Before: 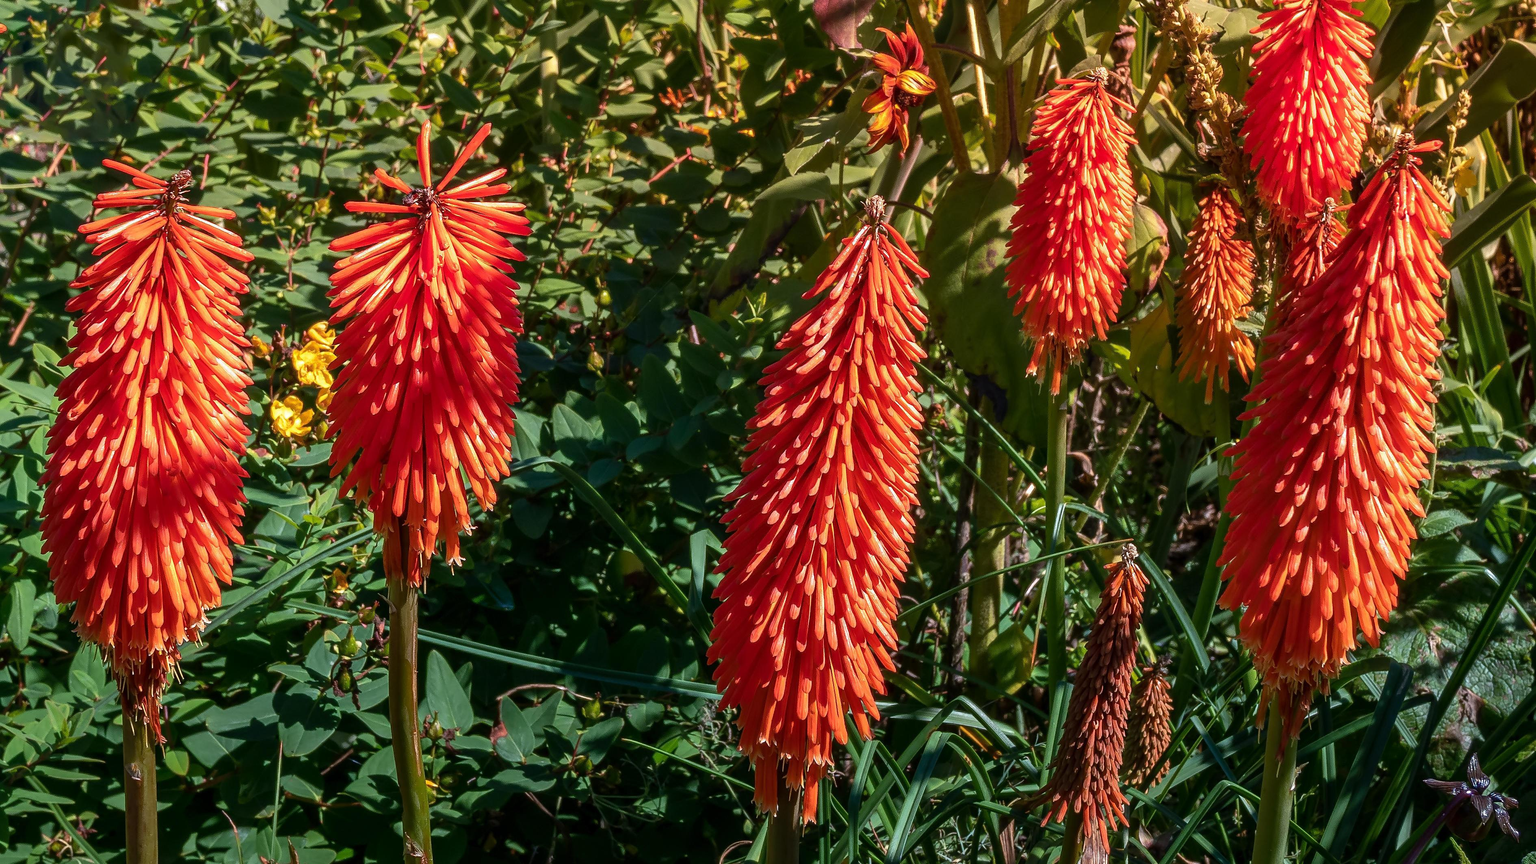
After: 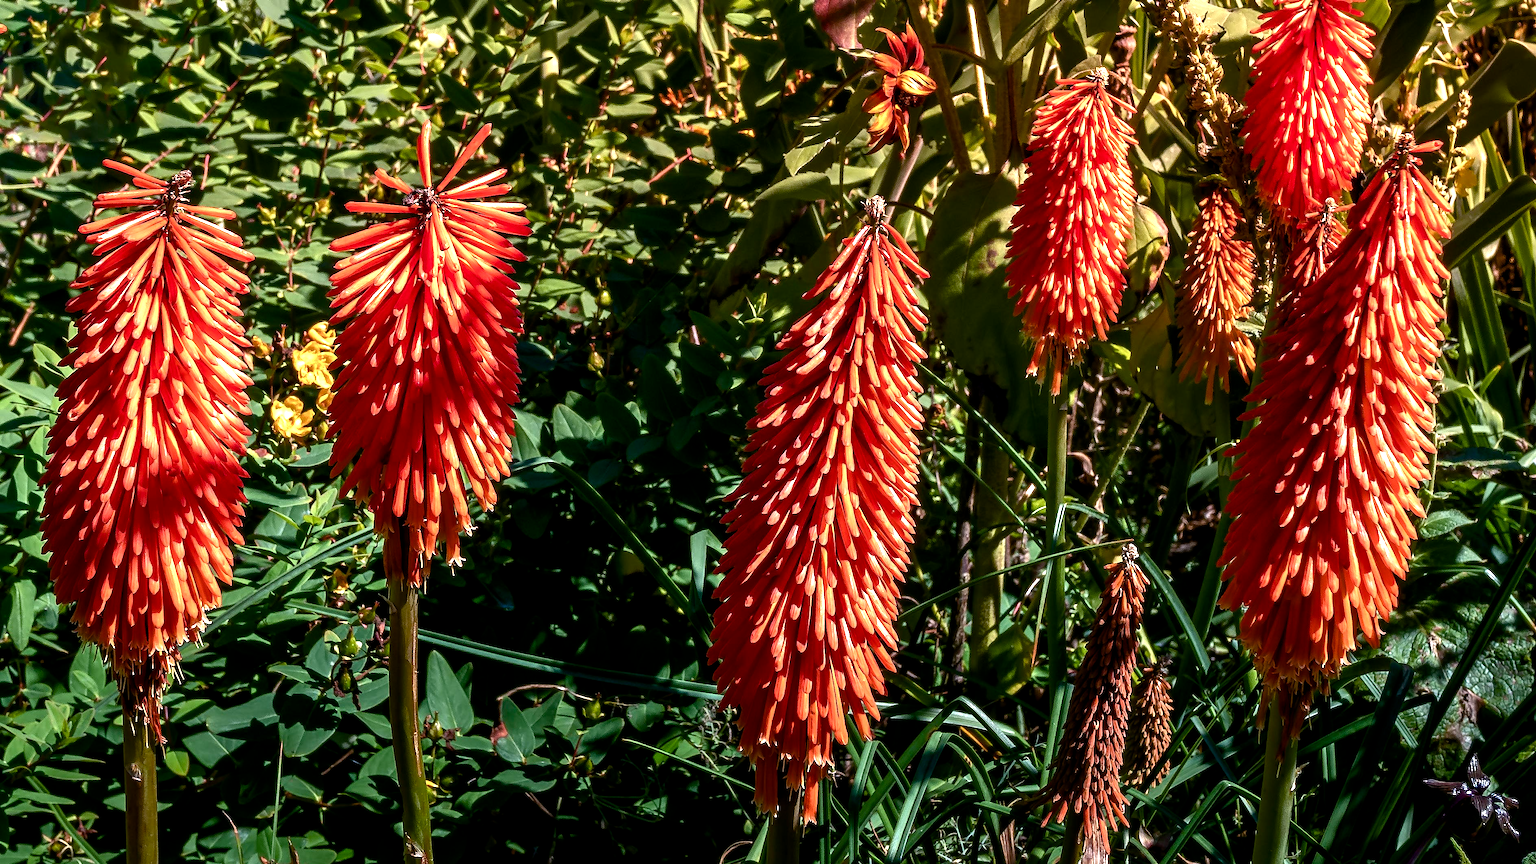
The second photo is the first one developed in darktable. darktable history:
exposure: exposure 0.15 EV, compensate highlight preservation false
color balance rgb: power › hue 74.28°, global offset › luminance -0.498%, perceptual saturation grading › global saturation 20%, perceptual saturation grading › highlights -50.372%, perceptual saturation grading › shadows 30.059%, perceptual brilliance grading › global brilliance 14.175%, perceptual brilliance grading › shadows -35.271%, global vibrance 24.98%, contrast 10.347%
